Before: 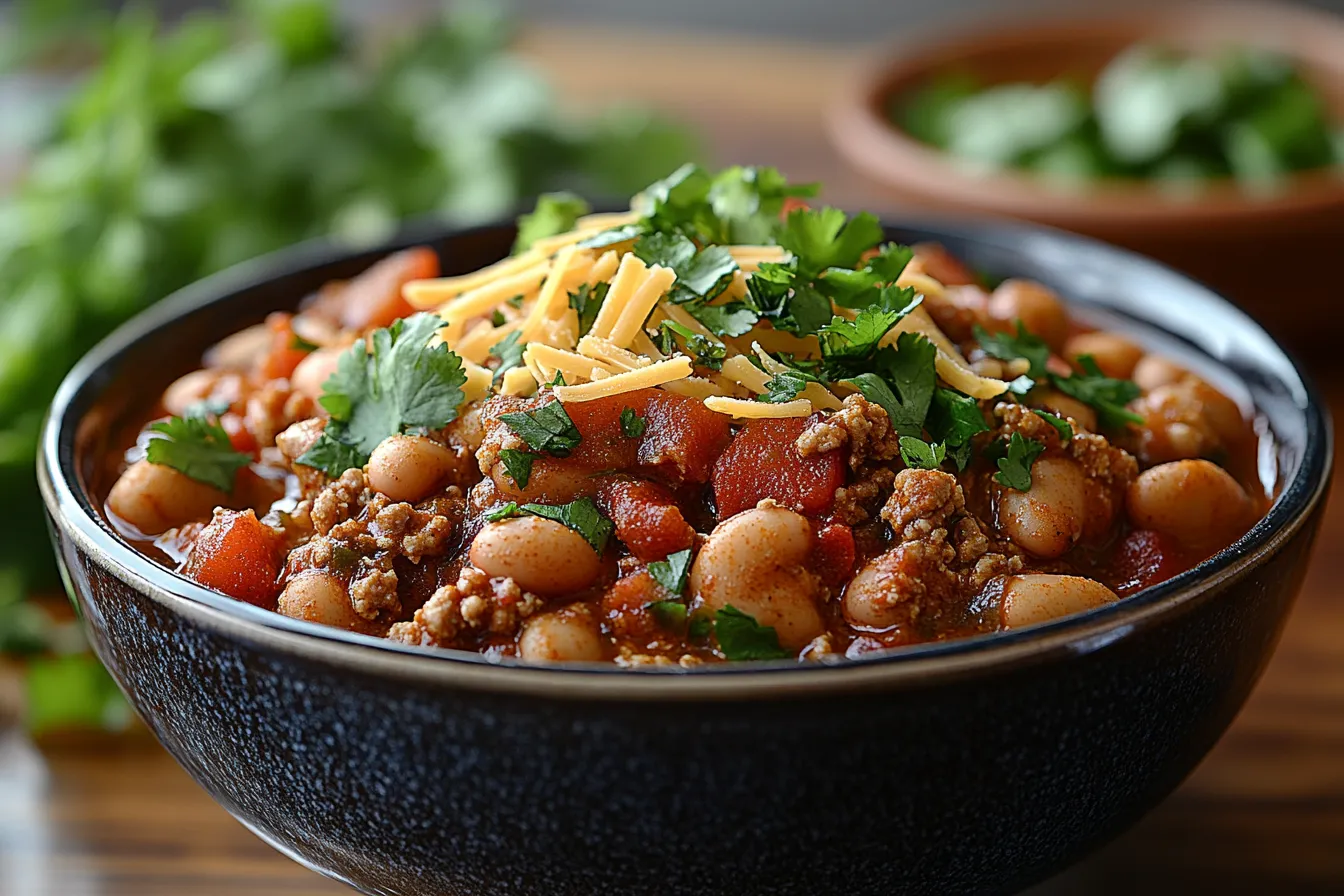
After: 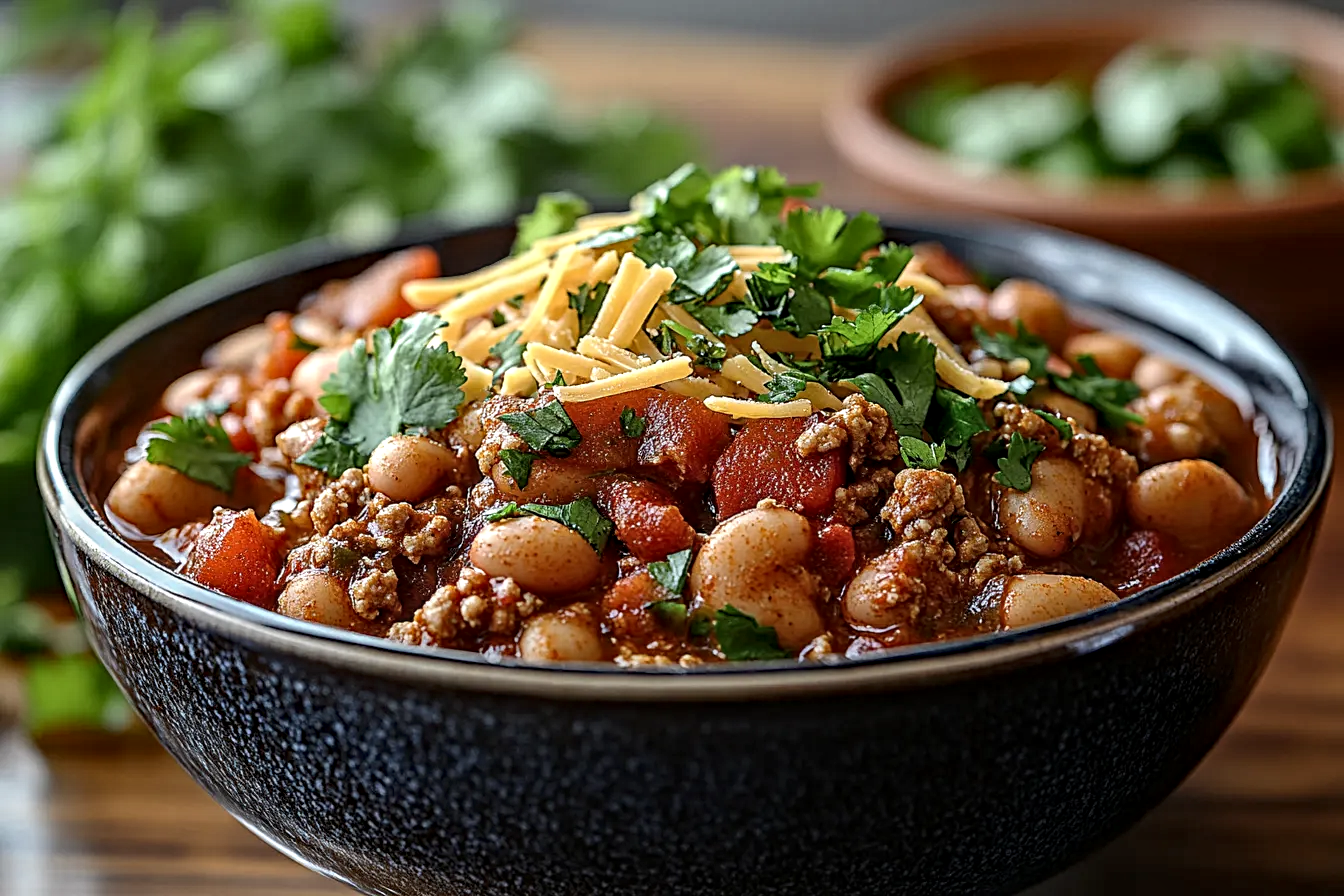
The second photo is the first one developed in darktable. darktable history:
local contrast: on, module defaults
contrast equalizer: y [[0.5, 0.501, 0.525, 0.597, 0.58, 0.514], [0.5 ×6], [0.5 ×6], [0 ×6], [0 ×6]]
